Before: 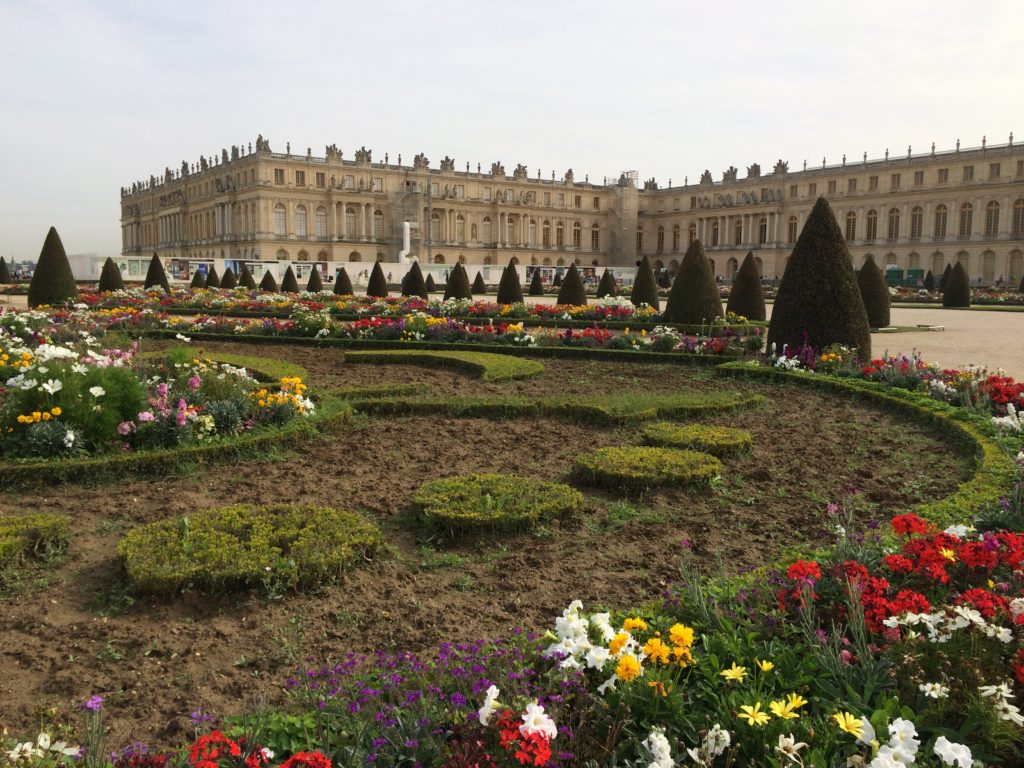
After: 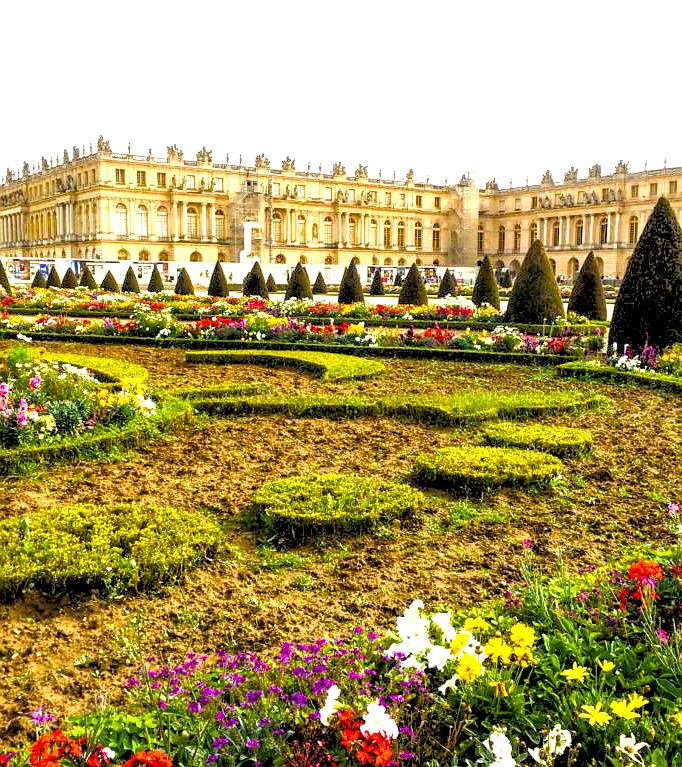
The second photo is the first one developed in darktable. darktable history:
shadows and highlights: shadows 43.06, highlights 6.94
velvia: strength 15%
exposure: exposure 1.089 EV, compensate highlight preservation false
sharpen: radius 1, threshold 1
color balance rgb: linear chroma grading › shadows 10%, linear chroma grading › highlights 10%, linear chroma grading › global chroma 15%, linear chroma grading › mid-tones 15%, perceptual saturation grading › global saturation 40%, perceptual saturation grading › highlights -25%, perceptual saturation grading › mid-tones 35%, perceptual saturation grading › shadows 35%, perceptual brilliance grading › global brilliance 11.29%, global vibrance 11.29%
rgb levels: levels [[0.029, 0.461, 0.922], [0, 0.5, 1], [0, 0.5, 1]]
crop and rotate: left 15.546%, right 17.787%
local contrast: detail 160%
